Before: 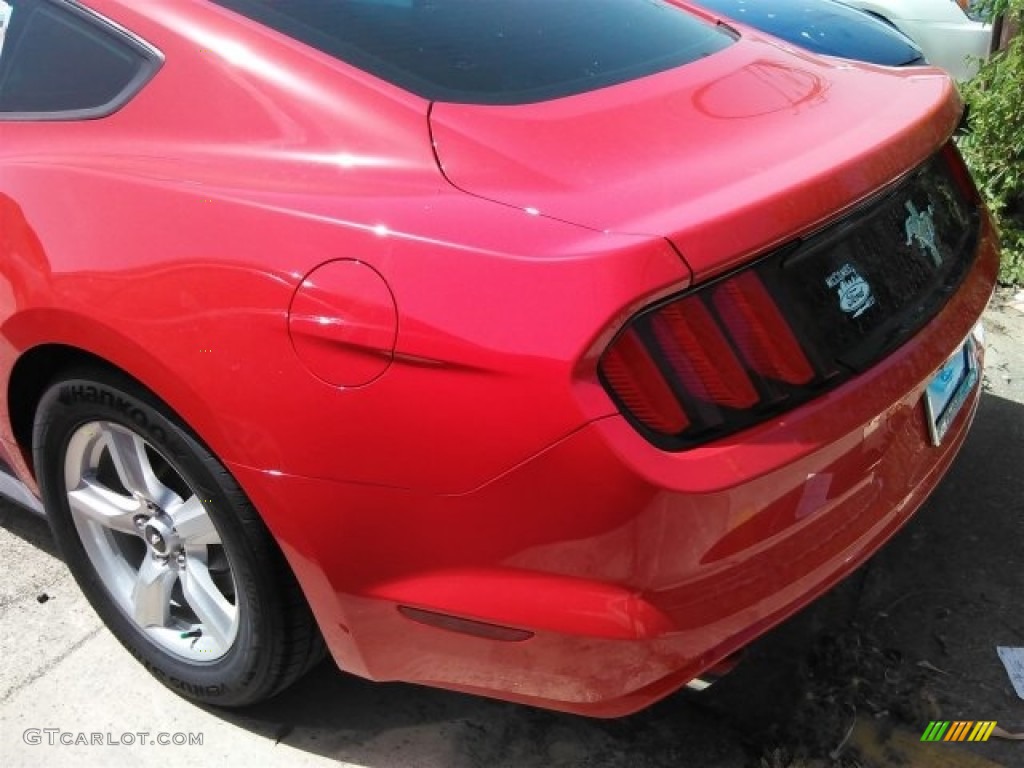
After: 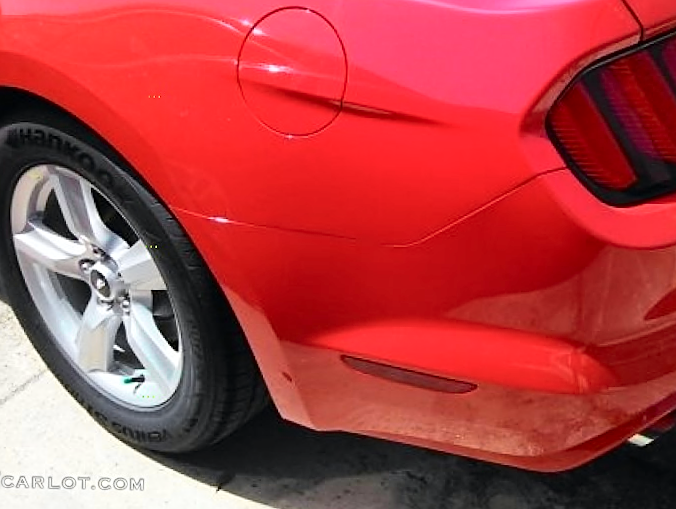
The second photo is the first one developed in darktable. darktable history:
crop and rotate: angle -1.17°, left 3.899%, top 31.848%, right 28.283%
sharpen: on, module defaults
tone curve: curves: ch0 [(0, 0) (0.051, 0.047) (0.102, 0.099) (0.228, 0.262) (0.446, 0.527) (0.695, 0.778) (0.908, 0.946) (1, 1)]; ch1 [(0, 0) (0.339, 0.298) (0.402, 0.363) (0.453, 0.413) (0.485, 0.469) (0.494, 0.493) (0.504, 0.501) (0.525, 0.533) (0.563, 0.591) (0.597, 0.631) (1, 1)]; ch2 [(0, 0) (0.48, 0.48) (0.504, 0.5) (0.539, 0.554) (0.59, 0.628) (0.642, 0.682) (0.824, 0.815) (1, 1)], color space Lab, independent channels, preserve colors none
